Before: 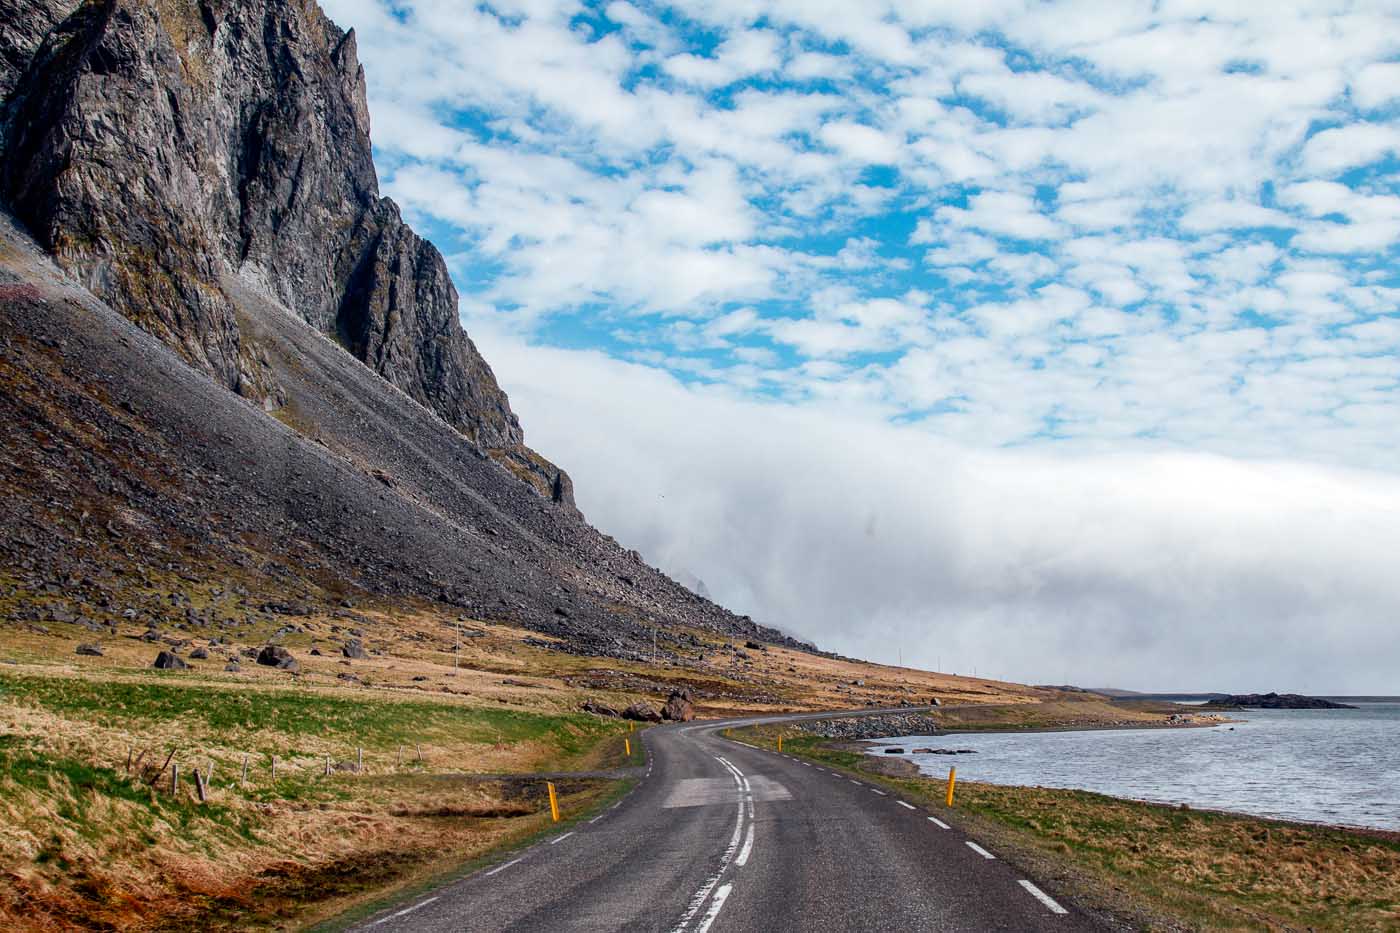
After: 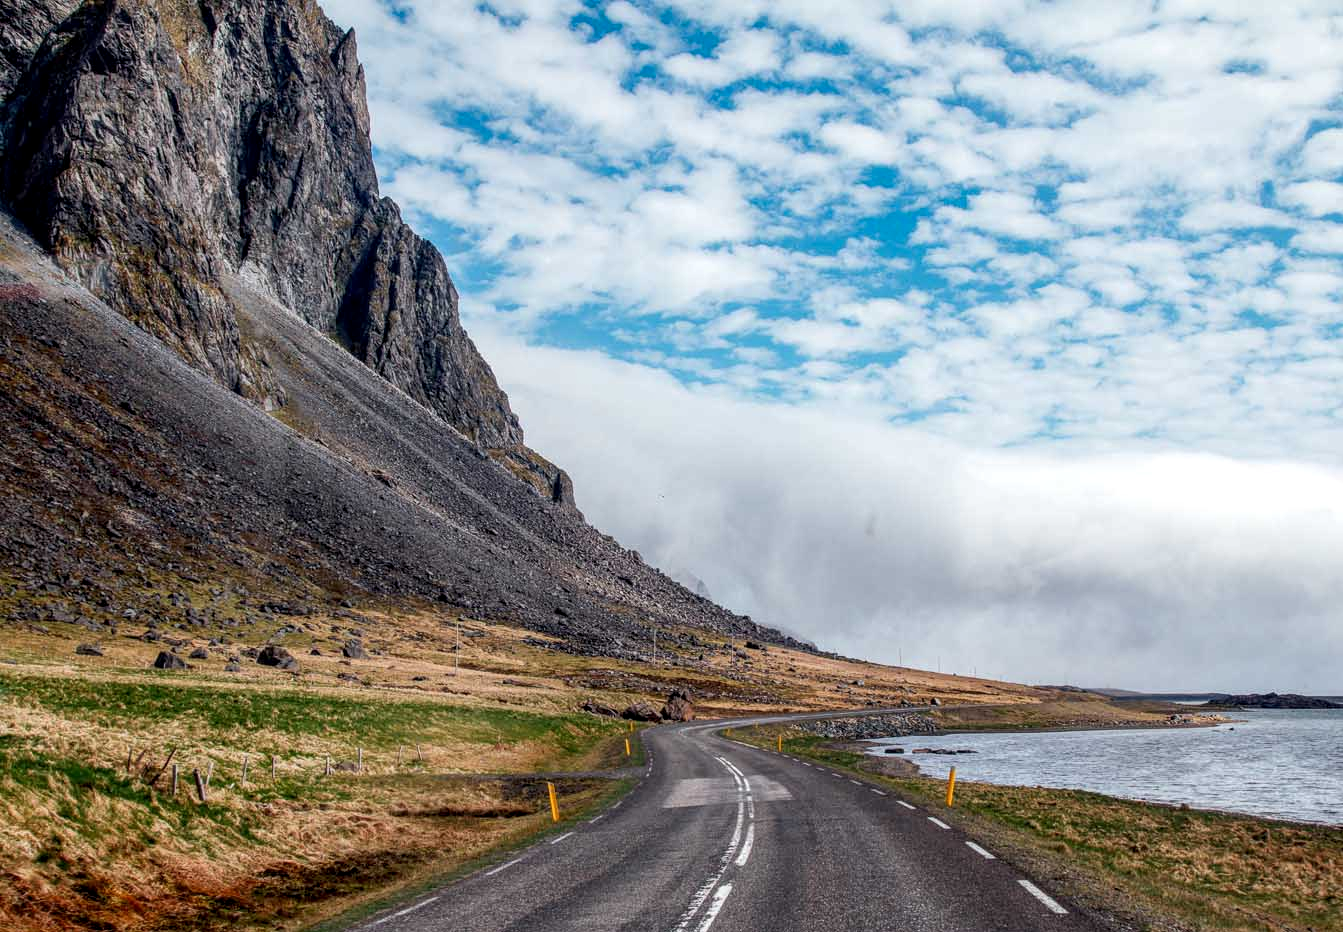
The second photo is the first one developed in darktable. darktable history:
local contrast: on, module defaults
crop: right 4.006%, bottom 0.032%
